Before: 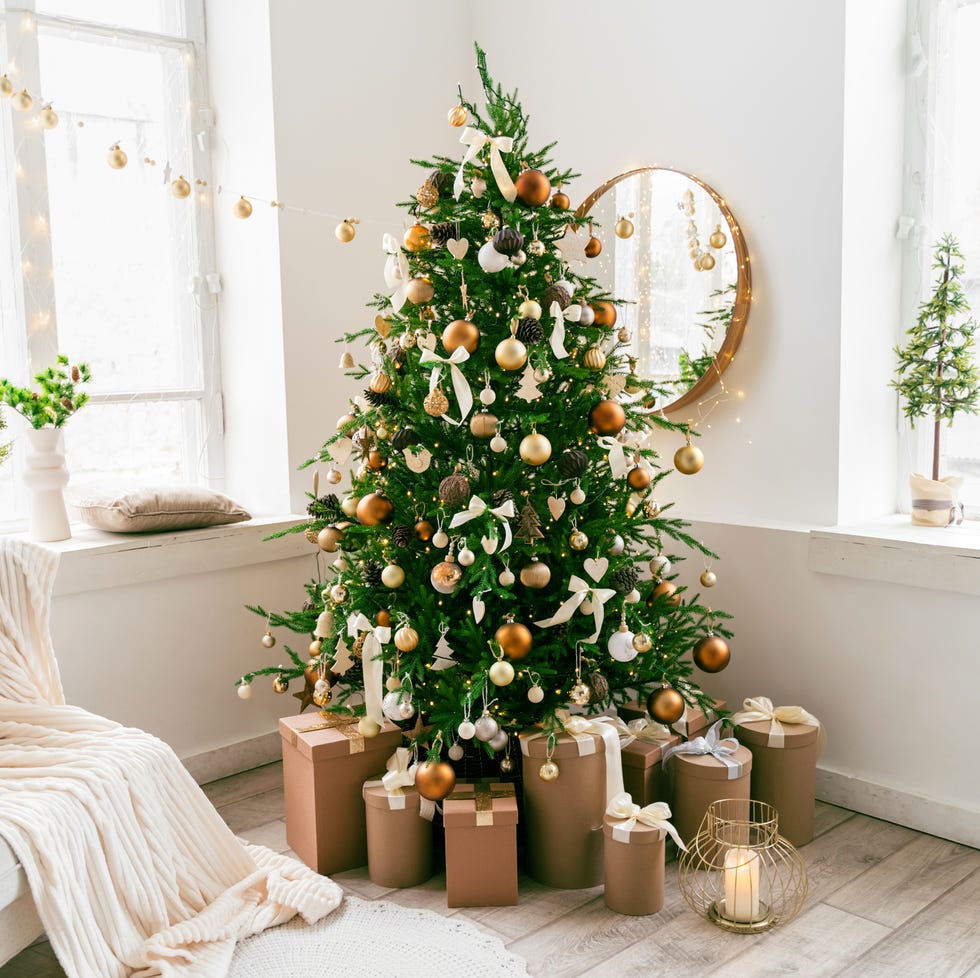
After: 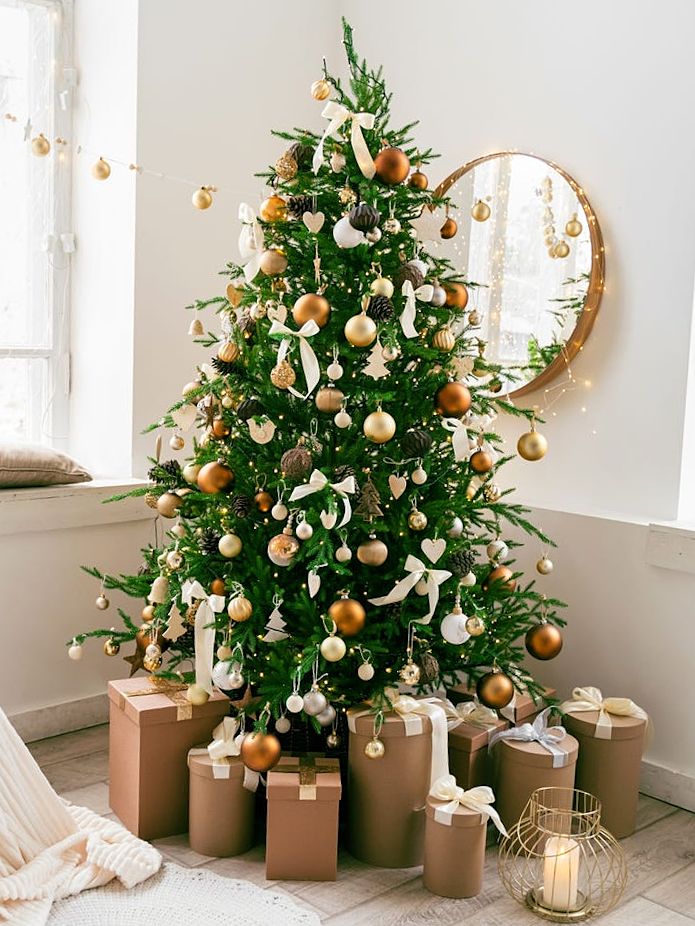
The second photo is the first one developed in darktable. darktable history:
crop and rotate: angle -3.27°, left 14.277%, top 0.028%, right 10.766%, bottom 0.028%
sharpen: radius 1.272, amount 0.305, threshold 0
